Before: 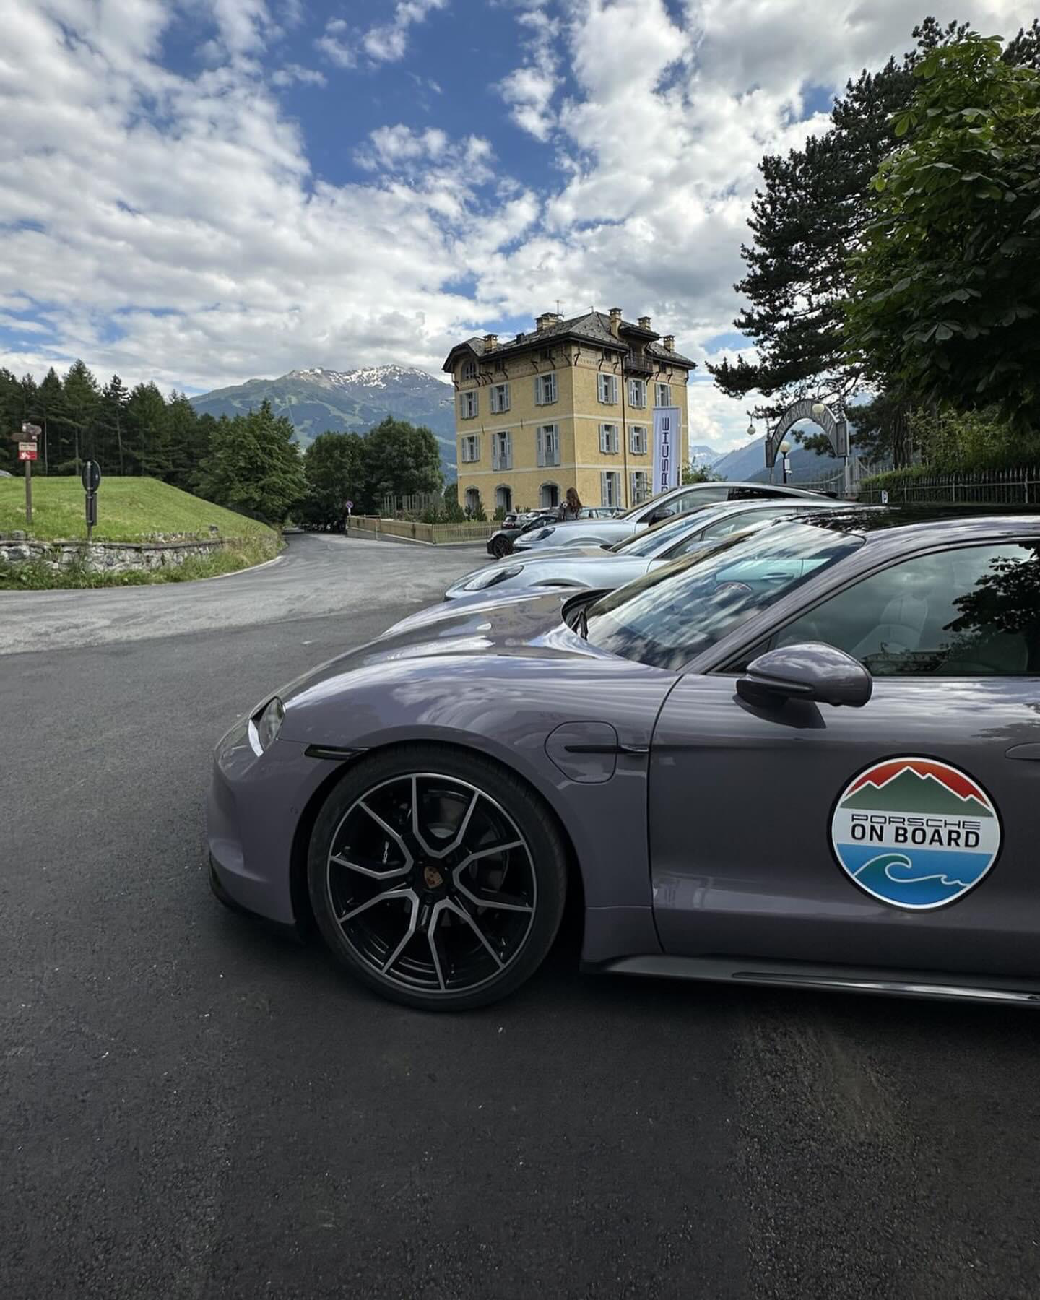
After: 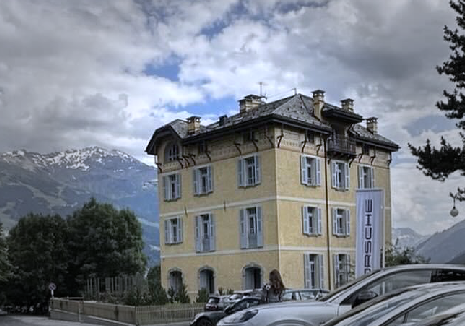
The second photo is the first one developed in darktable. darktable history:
white balance: red 0.967, blue 1.119, emerald 0.756
vignetting: fall-off start 40%, fall-off radius 40%
contrast brightness saturation: contrast 0.07
crop: left 28.64%, top 16.832%, right 26.637%, bottom 58.055%
